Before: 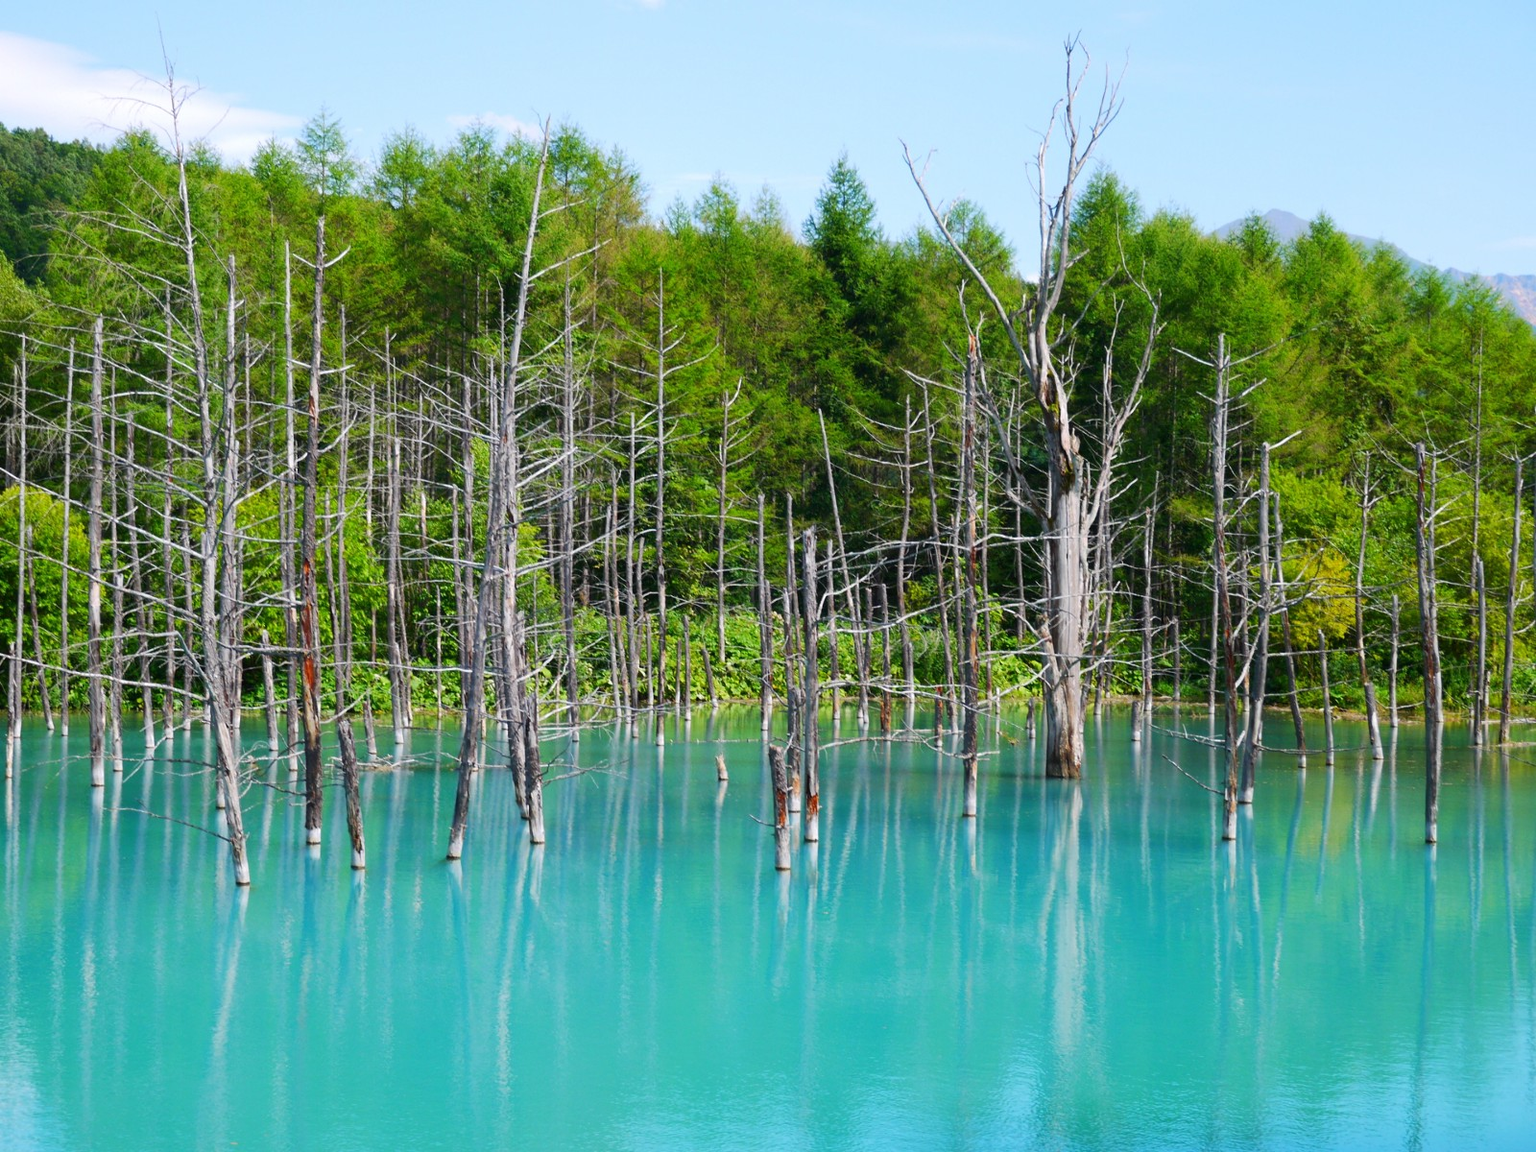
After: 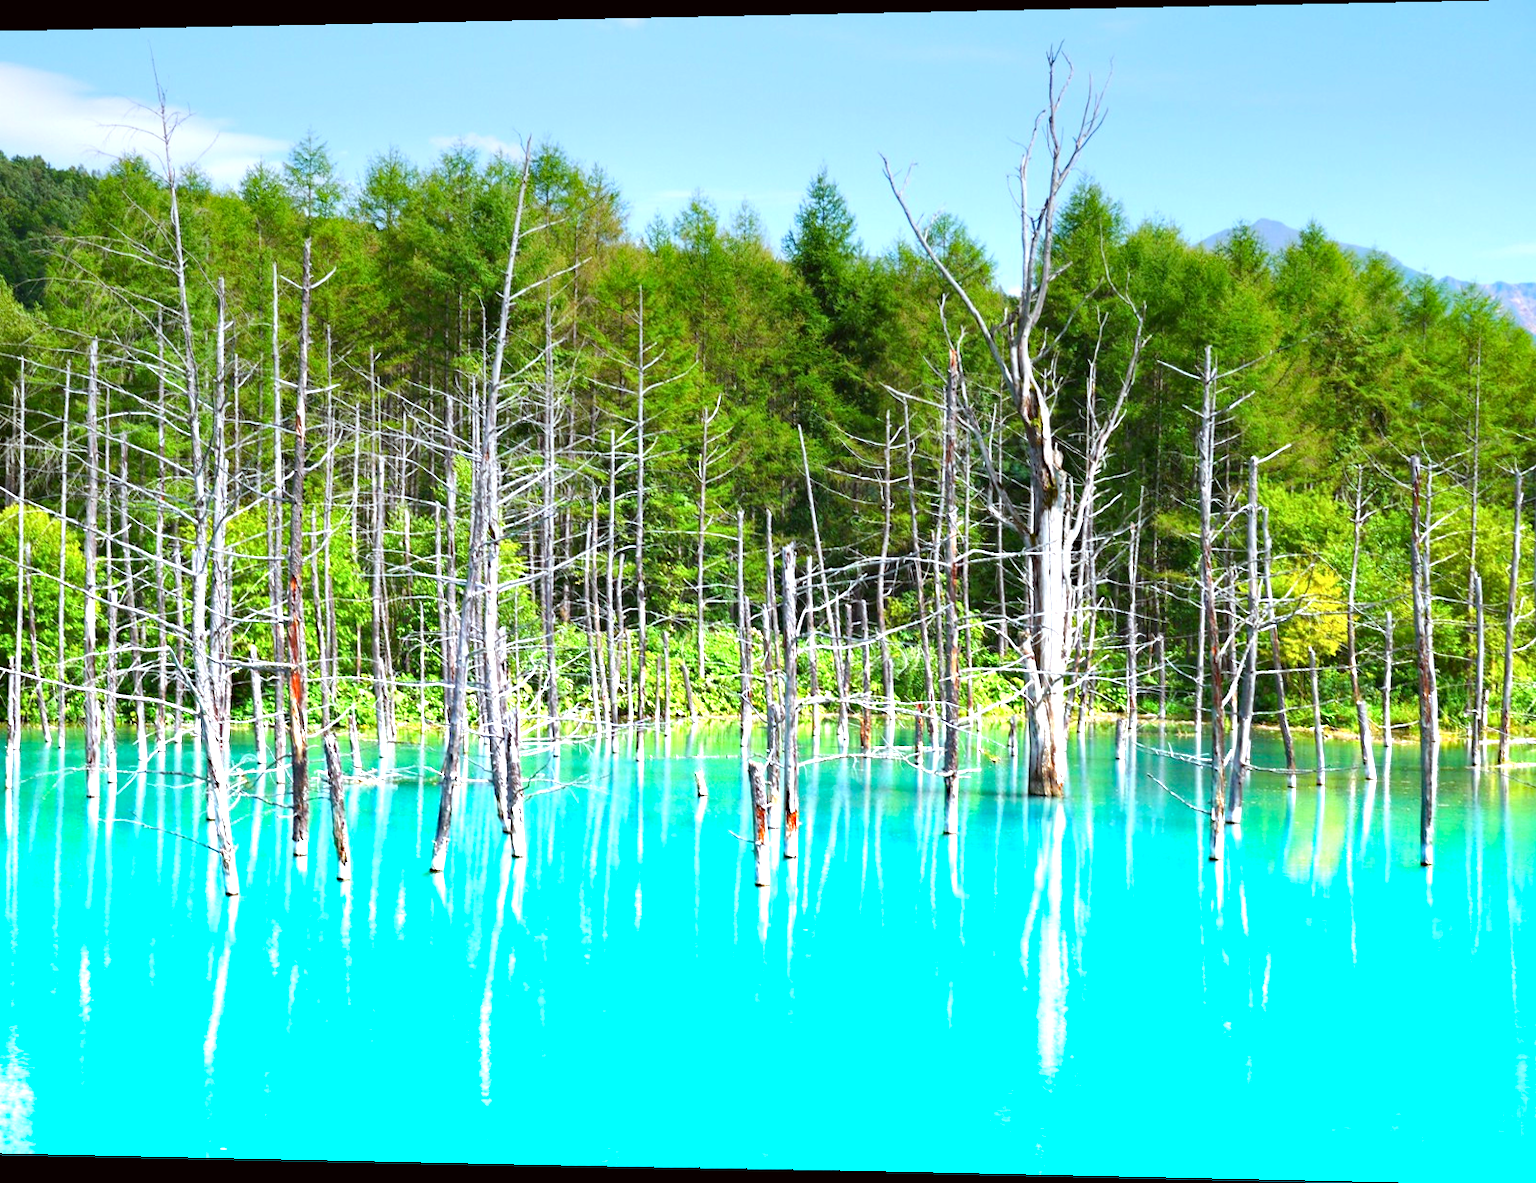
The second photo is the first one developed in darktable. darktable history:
graduated density: density -3.9 EV
haze removal: strength 0.29, distance 0.25, compatibility mode true, adaptive false
color correction: highlights a* -3.28, highlights b* -6.24, shadows a* 3.1, shadows b* 5.19
rotate and perspective: lens shift (horizontal) -0.055, automatic cropping off
